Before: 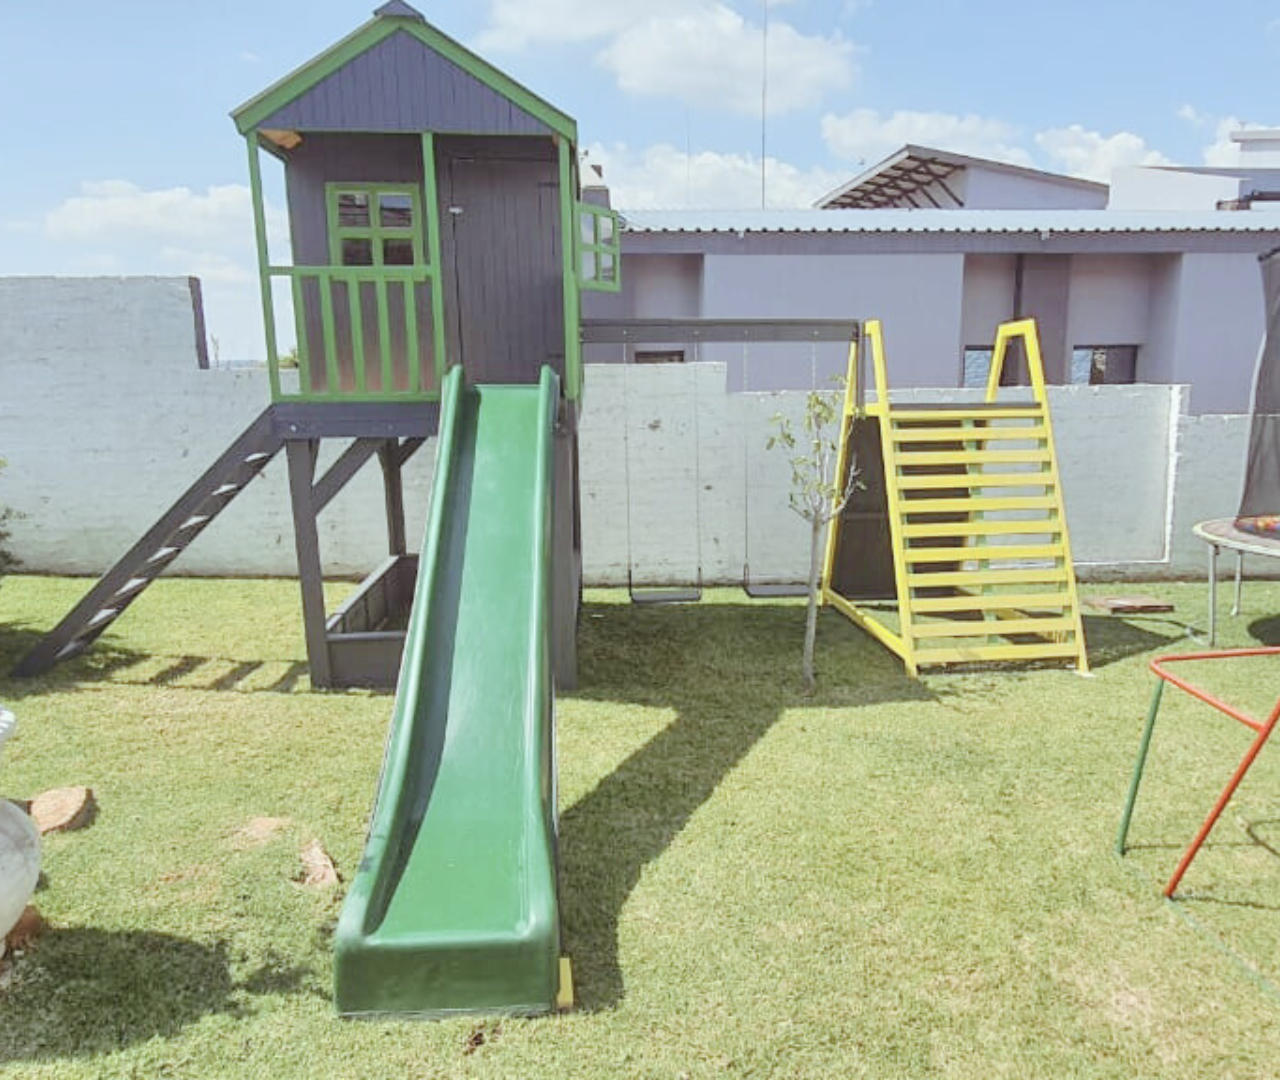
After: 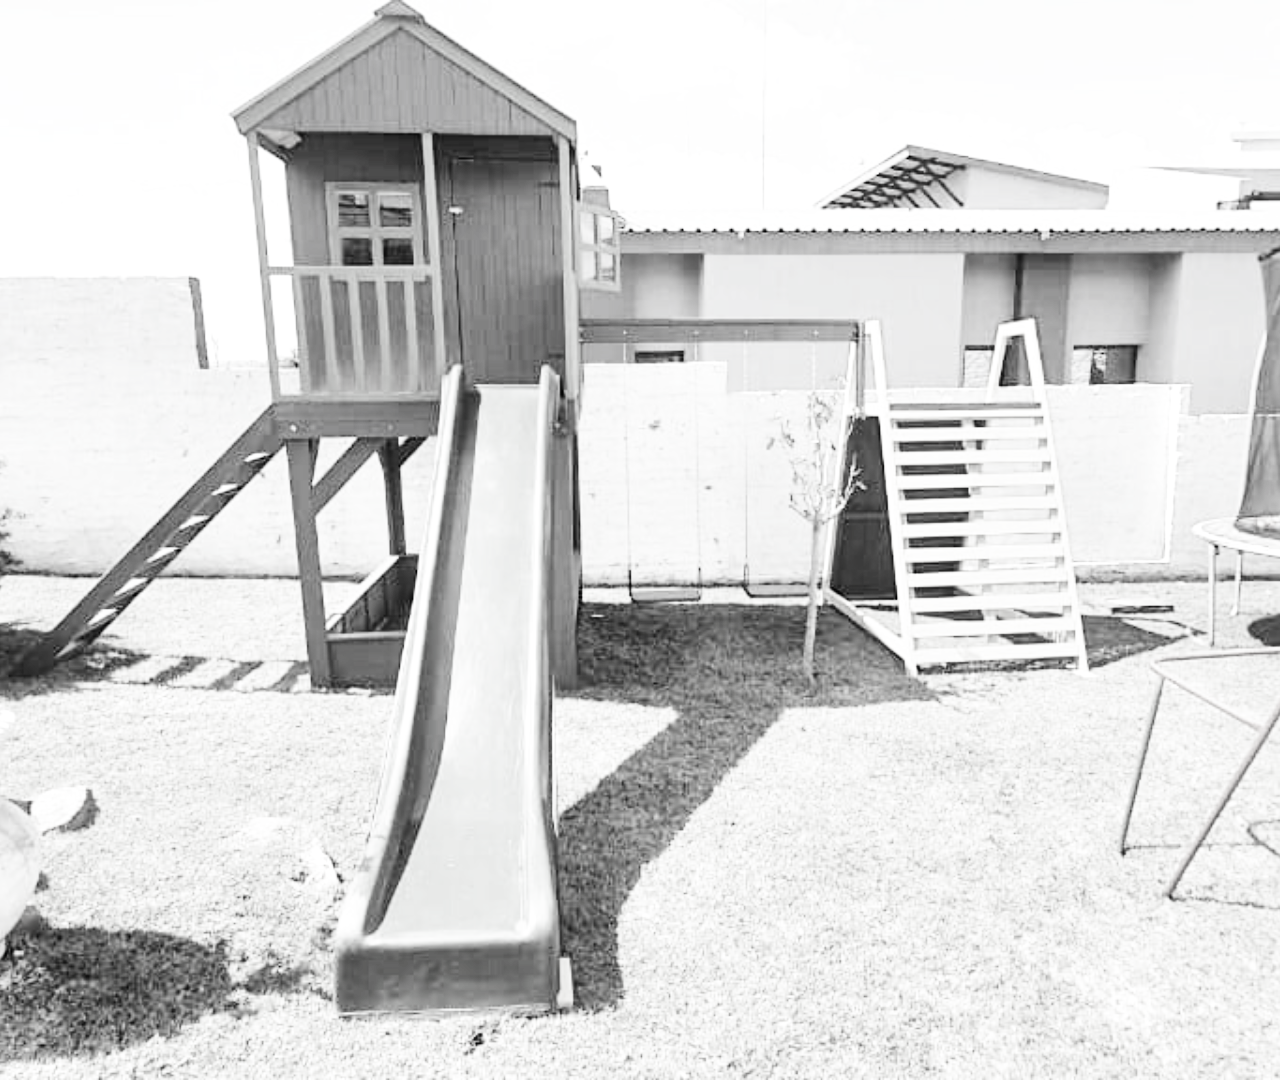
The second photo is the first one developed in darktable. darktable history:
tone equalizer: -8 EV -0.735 EV, -7 EV -0.665 EV, -6 EV -0.615 EV, -5 EV -0.393 EV, -3 EV 0.391 EV, -2 EV 0.6 EV, -1 EV 0.68 EV, +0 EV 0.726 EV, edges refinement/feathering 500, mask exposure compensation -1.57 EV, preserve details no
filmic rgb: black relative exposure -5.12 EV, white relative exposure 3.5 EV, threshold 5.99 EV, hardness 3.17, contrast 1.199, highlights saturation mix -49.01%, preserve chrominance RGB euclidean norm (legacy), color science v4 (2020), enable highlight reconstruction true
velvia: on, module defaults
